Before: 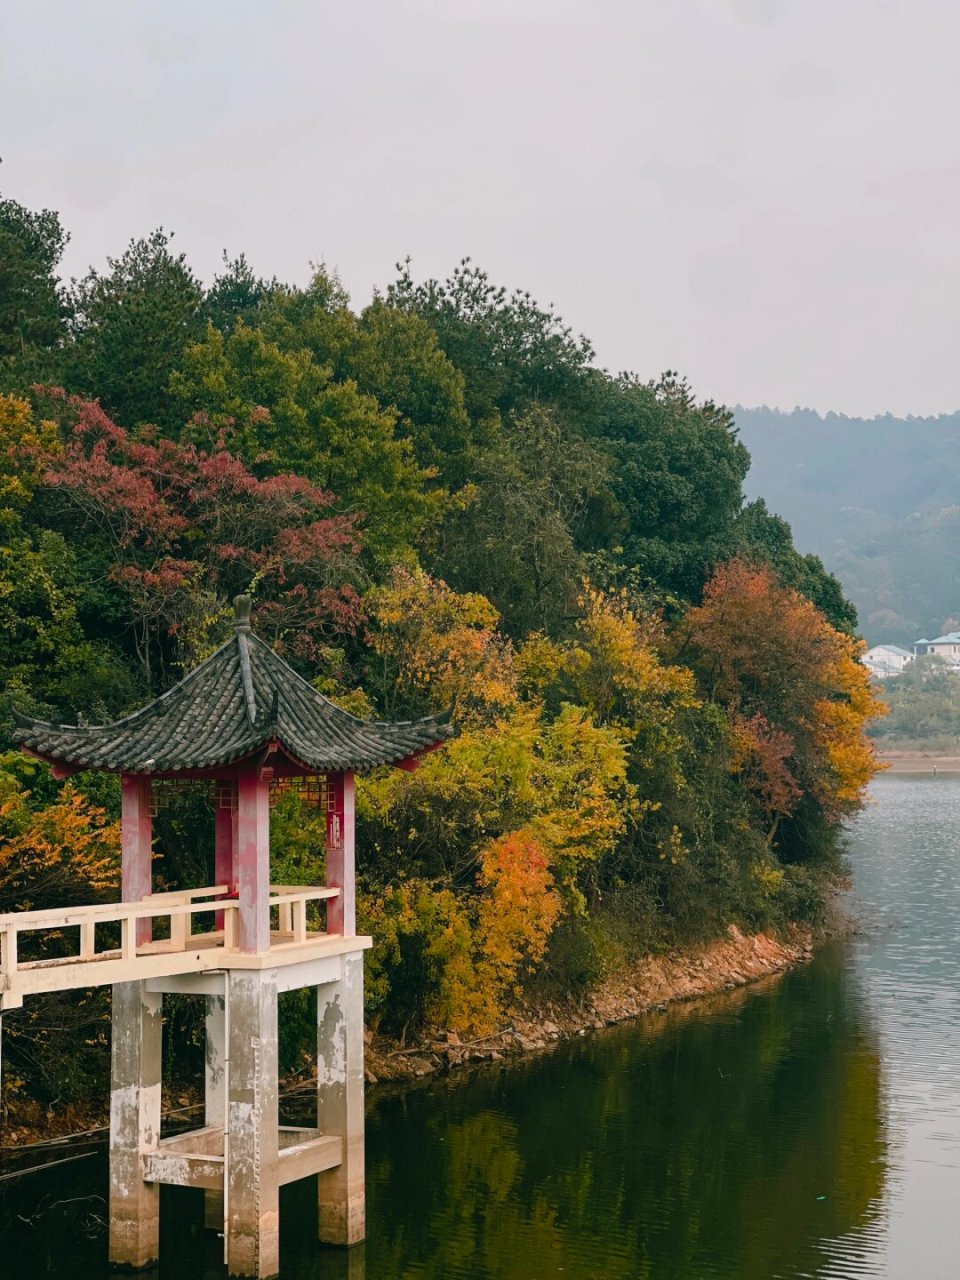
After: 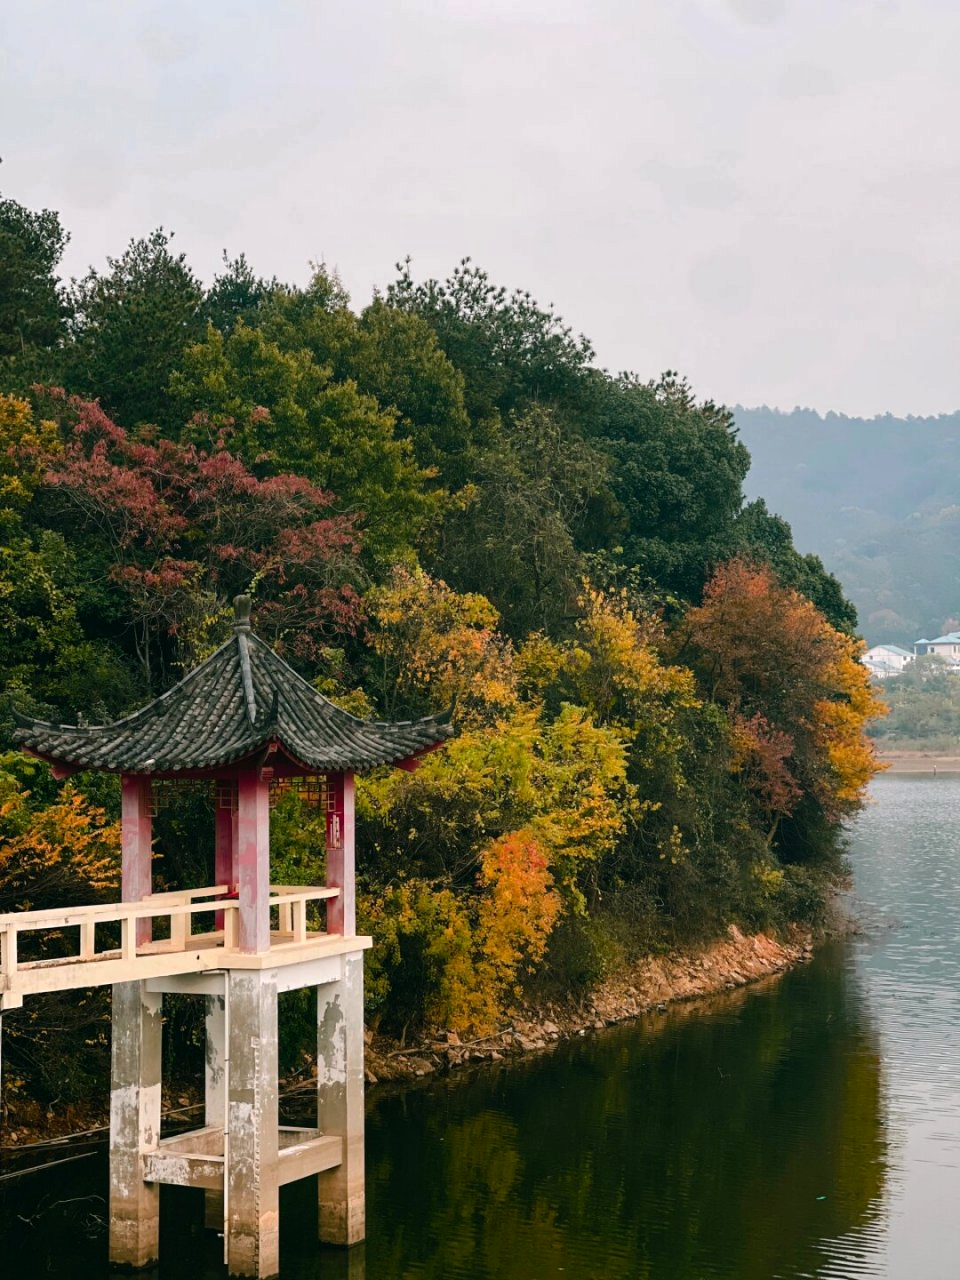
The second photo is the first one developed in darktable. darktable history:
shadows and highlights: shadows -20.11, white point adjustment -2.06, highlights -34.84
tone equalizer: -8 EV -0.43 EV, -7 EV -0.359 EV, -6 EV -0.371 EV, -5 EV -0.205 EV, -3 EV 0.252 EV, -2 EV 0.35 EV, -1 EV 0.405 EV, +0 EV 0.419 EV, edges refinement/feathering 500, mask exposure compensation -1.57 EV, preserve details no
